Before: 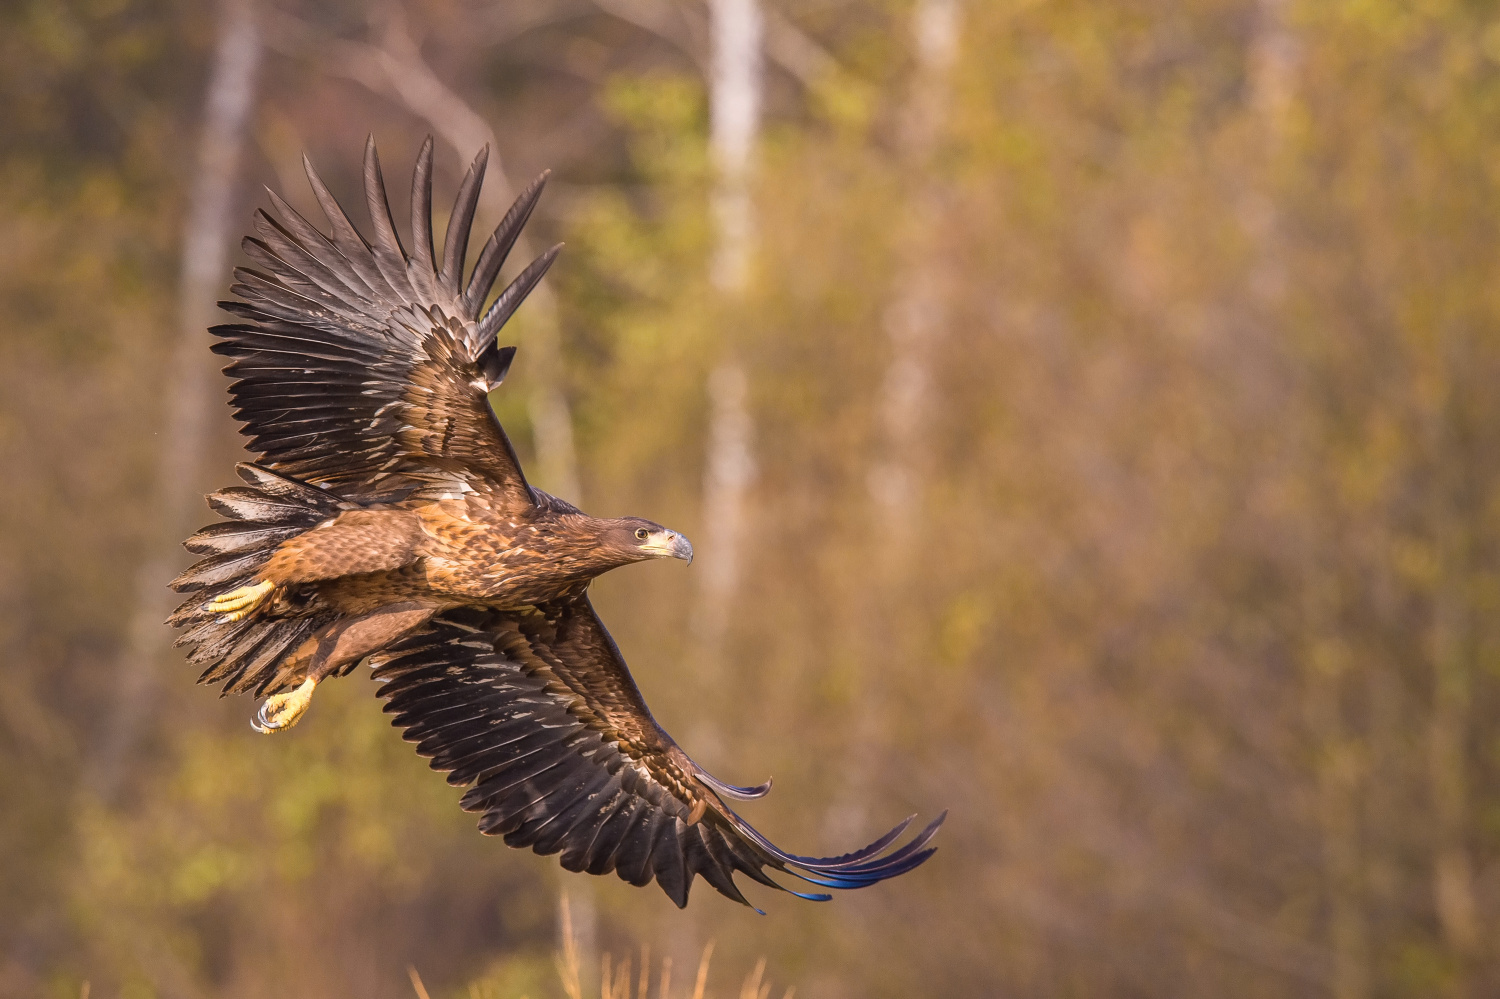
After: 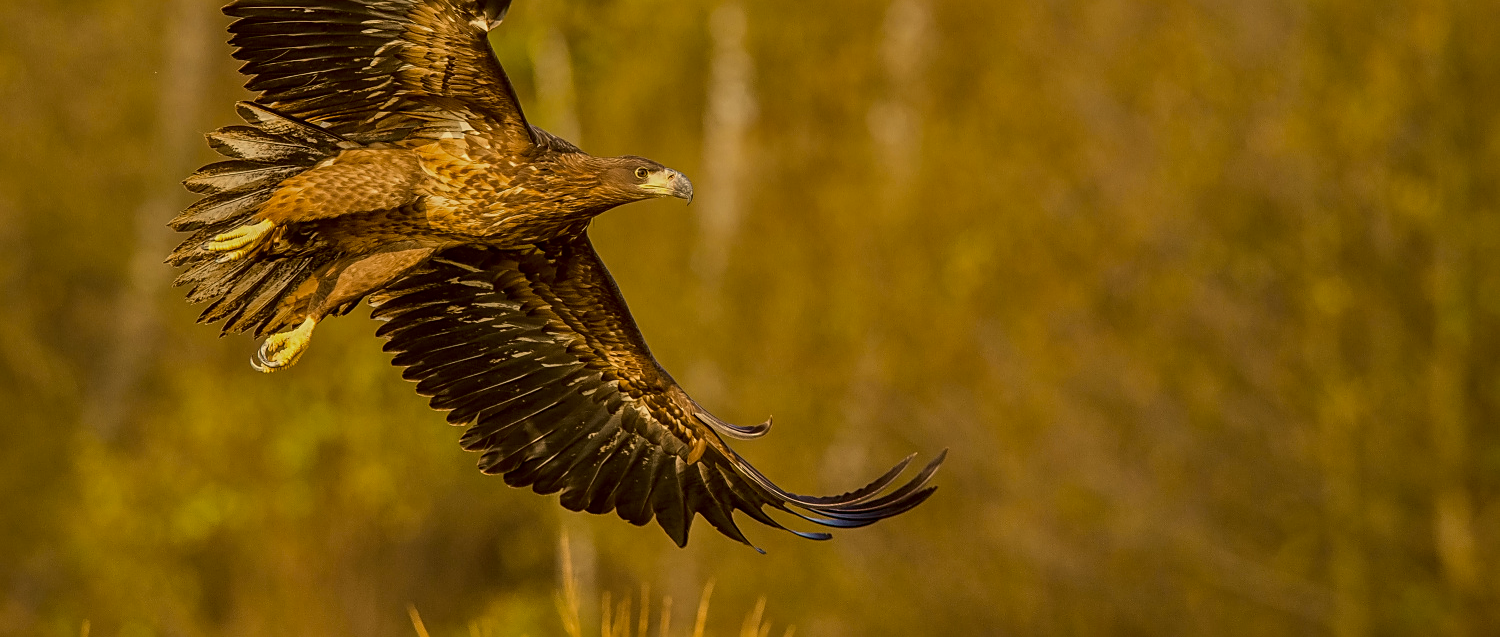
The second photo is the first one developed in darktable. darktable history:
crop and rotate: top 36.174%
tone equalizer: -8 EV -1.97 EV, -7 EV -1.98 EV, -6 EV -1.97 EV, -5 EV -1.98 EV, -4 EV -1.98 EV, -3 EV -1.97 EV, -2 EV -1.99 EV, -1 EV -1.63 EV, +0 EV -1.97 EV
shadows and highlights: shadows 21.04, highlights -83.06, soften with gaussian
sharpen: amount 0.497
local contrast: on, module defaults
exposure: black level correction 0, exposure 1.199 EV, compensate highlight preservation false
color balance rgb: shadows lift › luminance -9.549%, perceptual saturation grading › global saturation 10.061%, global vibrance 10.731%
color correction: highlights a* 0.125, highlights b* 29.51, shadows a* -0.169, shadows b* 21.86
